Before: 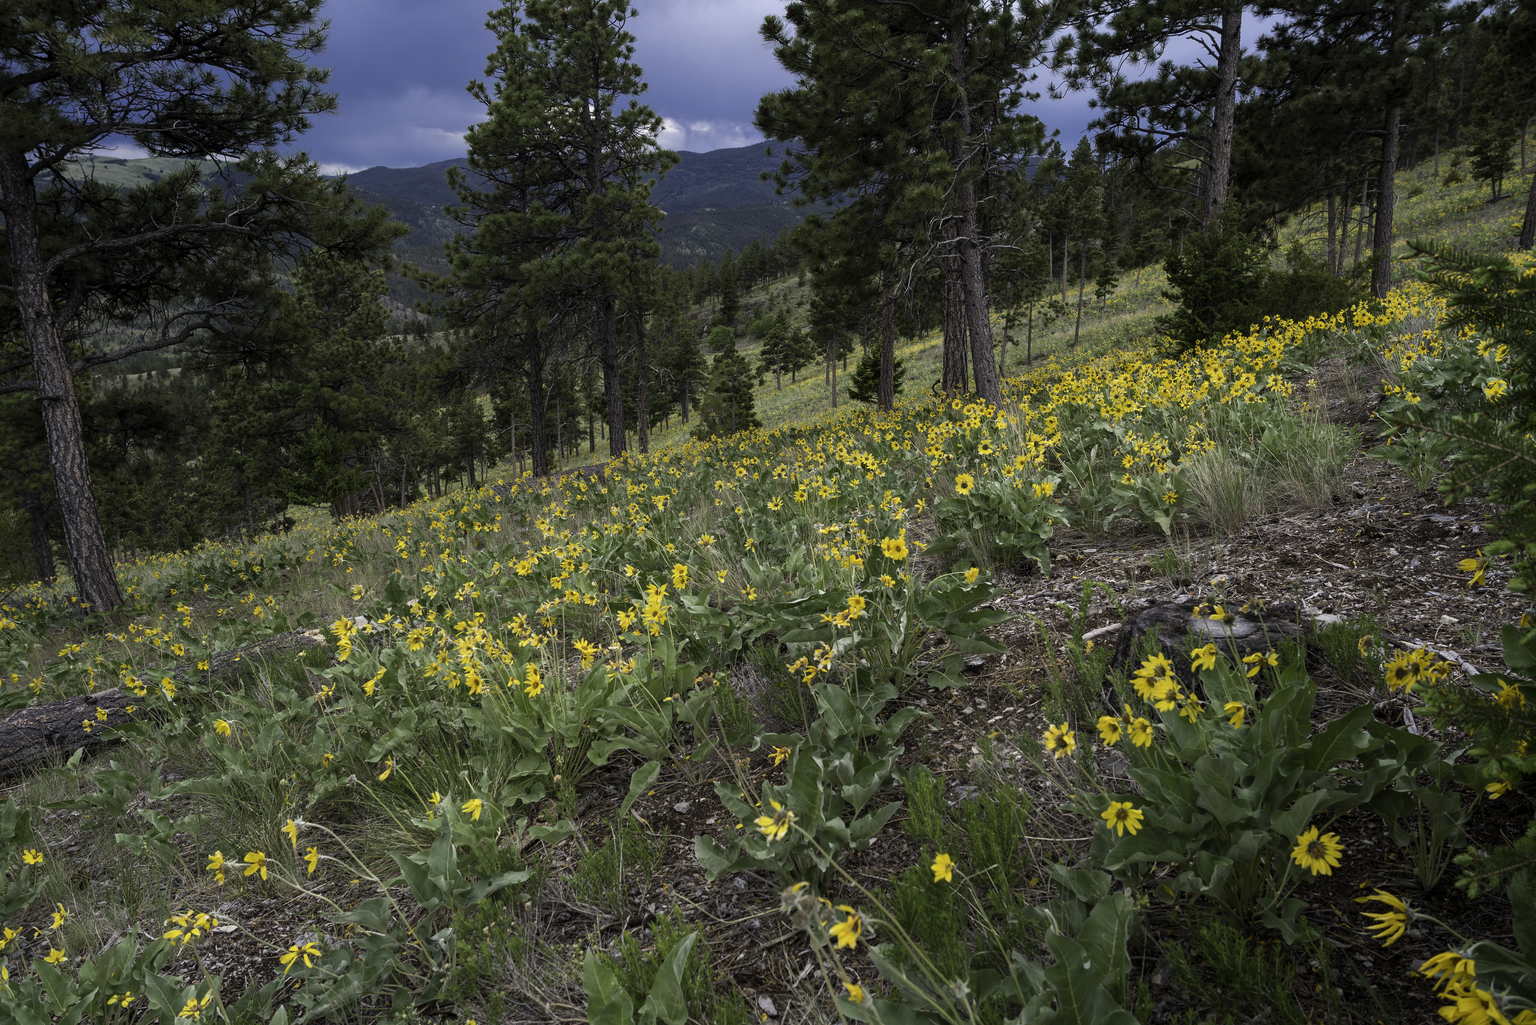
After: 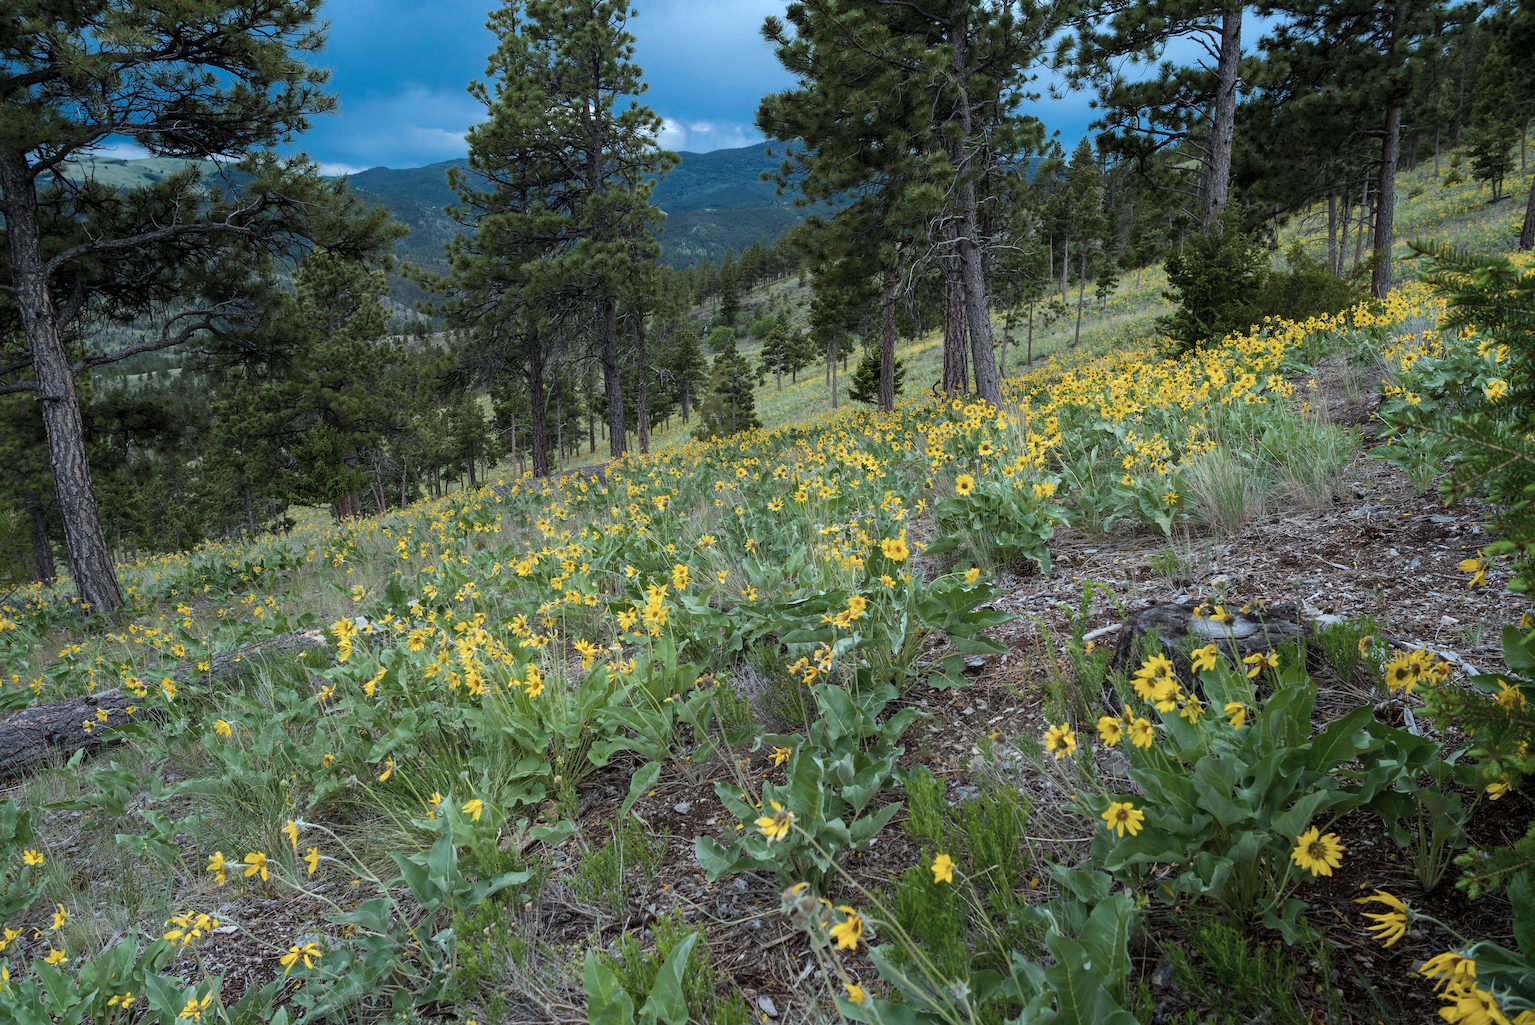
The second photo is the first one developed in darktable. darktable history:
color correction: highlights a* -12.64, highlights b* -18.1, saturation 0.7
color balance rgb: perceptual saturation grading › global saturation 25%, perceptual brilliance grading › mid-tones 10%, perceptual brilliance grading › shadows 15%, global vibrance 20%
